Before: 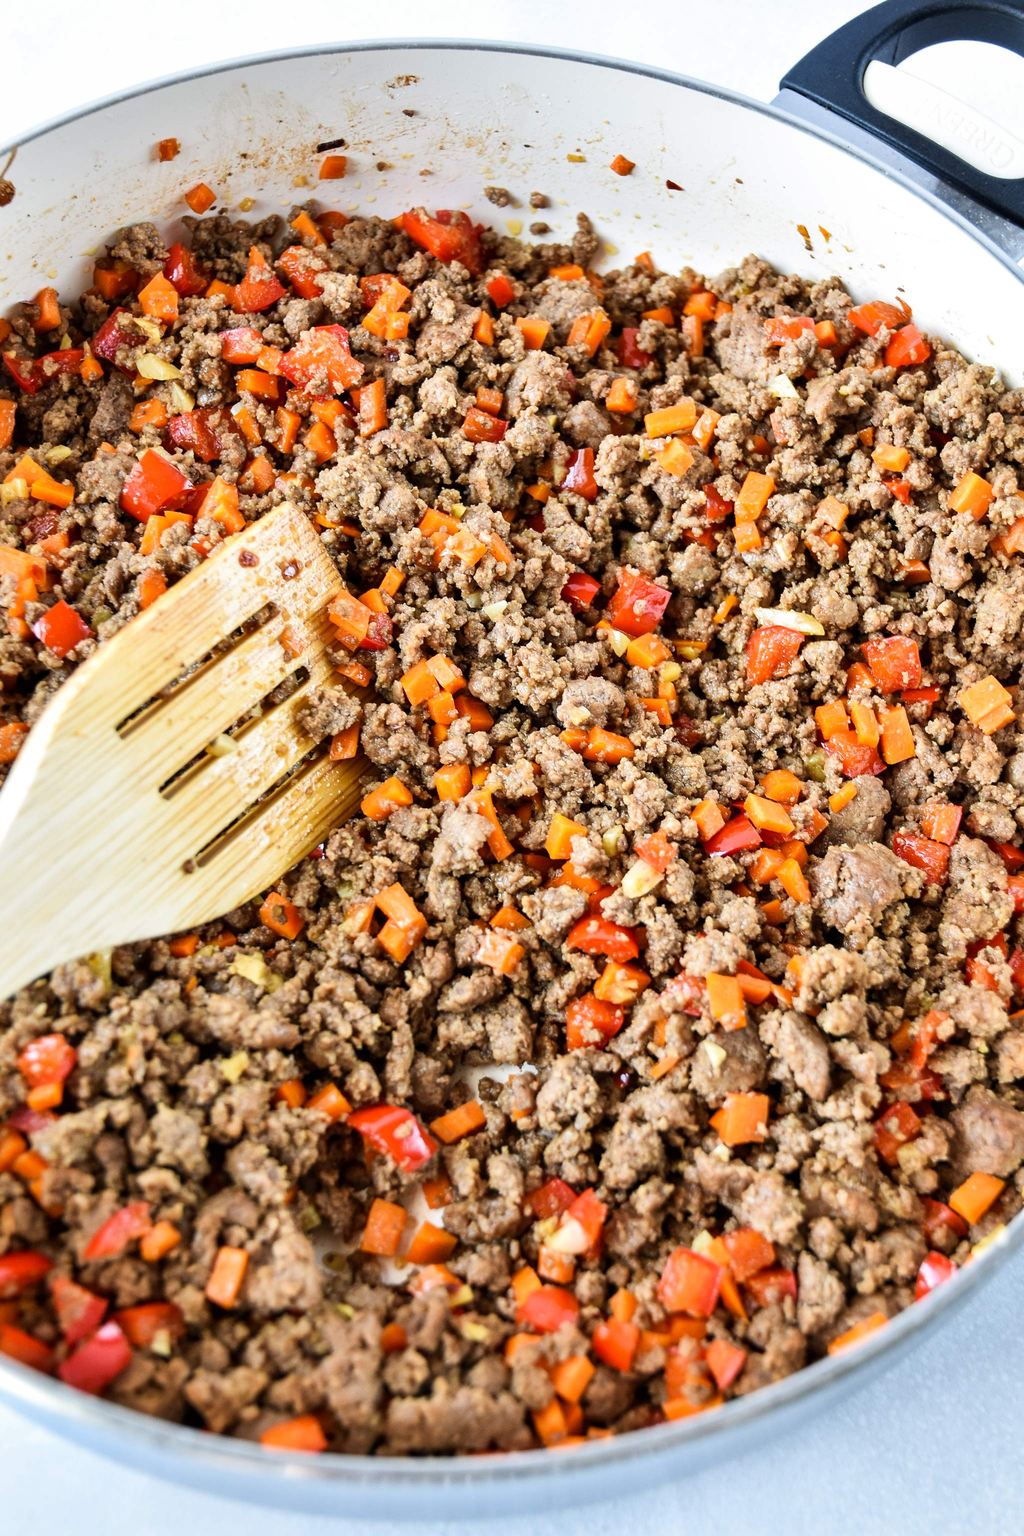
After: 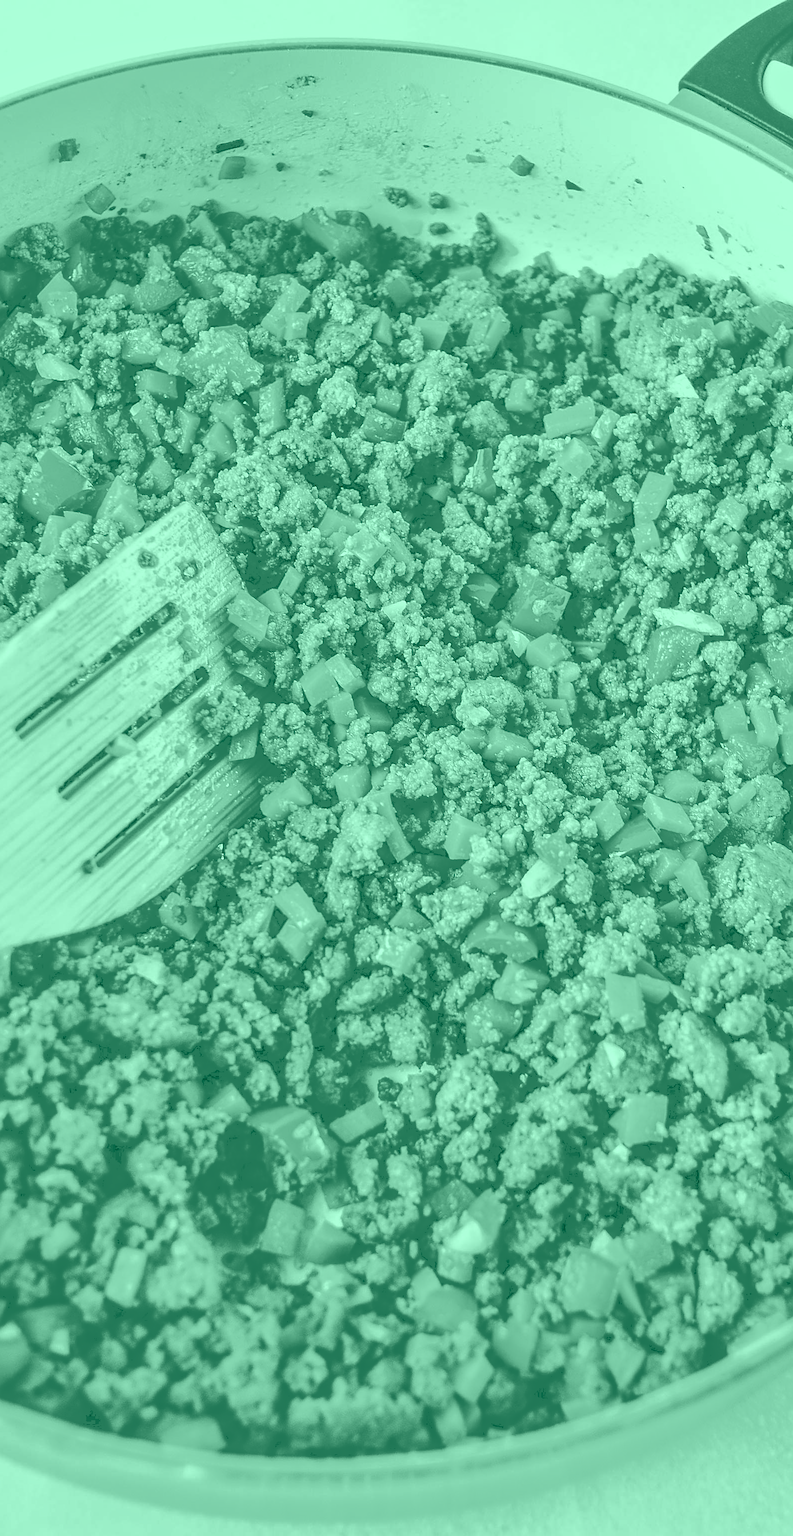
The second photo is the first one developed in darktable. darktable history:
tone equalizer: -8 EV -0.417 EV, -7 EV -0.389 EV, -6 EV -0.333 EV, -5 EV -0.222 EV, -3 EV 0.222 EV, -2 EV 0.333 EV, -1 EV 0.389 EV, +0 EV 0.417 EV, edges refinement/feathering 500, mask exposure compensation -1.57 EV, preserve details no
sharpen: on, module defaults
local contrast: detail 142%
crop: left 9.88%, right 12.664%
colorize: hue 147.6°, saturation 65%, lightness 21.64%
tone curve: curves: ch0 [(0, 0) (0.003, 0.241) (0.011, 0.241) (0.025, 0.242) (0.044, 0.246) (0.069, 0.25) (0.1, 0.251) (0.136, 0.256) (0.177, 0.275) (0.224, 0.293) (0.277, 0.326) (0.335, 0.38) (0.399, 0.449) (0.468, 0.525) (0.543, 0.606) (0.623, 0.683) (0.709, 0.751) (0.801, 0.824) (0.898, 0.871) (1, 1)], preserve colors none
